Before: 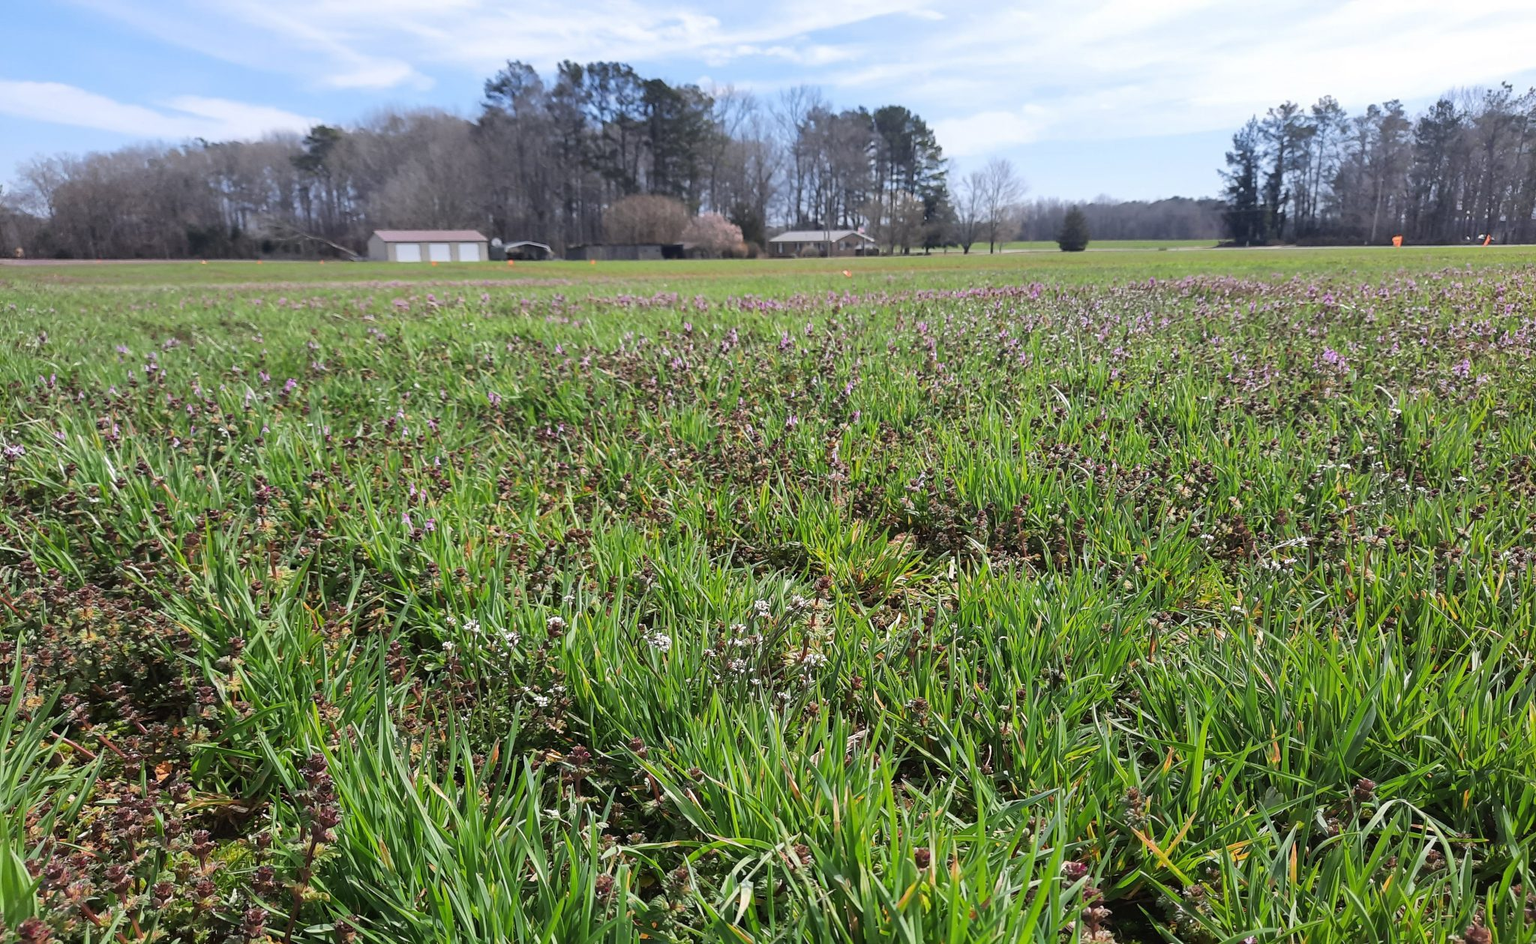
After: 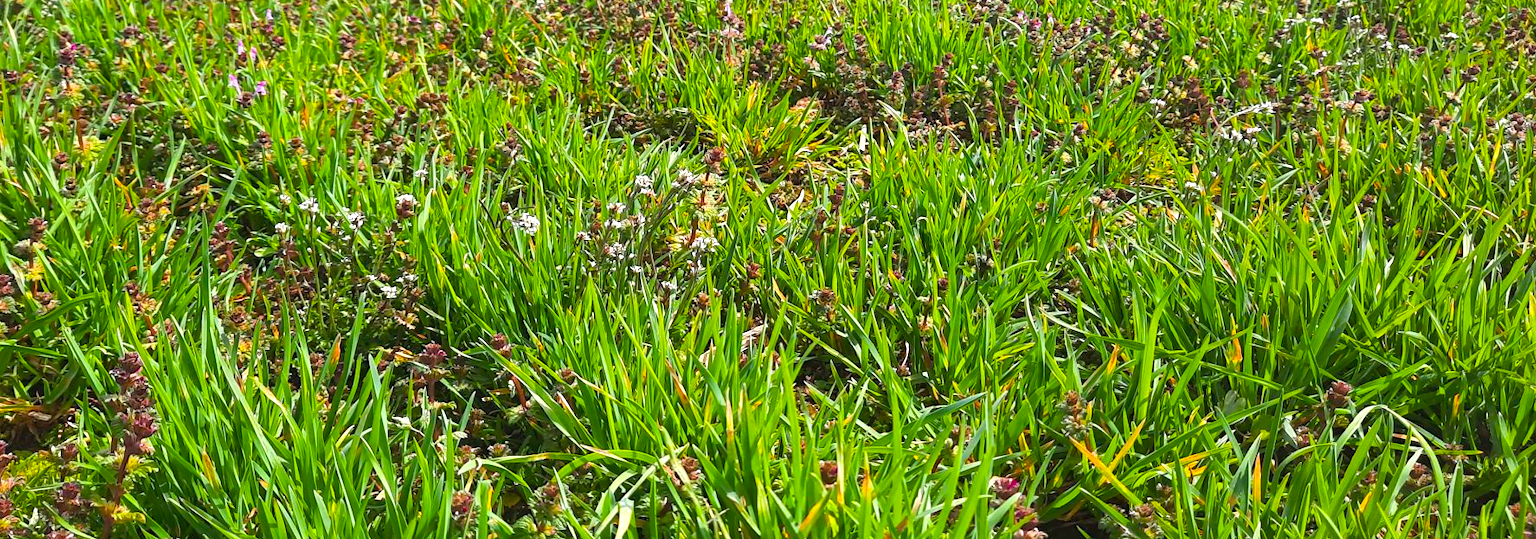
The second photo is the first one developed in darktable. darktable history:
color balance rgb: linear chroma grading › global chroma 33.63%, perceptual saturation grading › global saturation 25.641%
shadows and highlights: shadows 42.68, highlights 7.53
exposure: exposure 0.562 EV, compensate highlight preservation false
crop and rotate: left 13.287%, top 47.545%, bottom 2.933%
